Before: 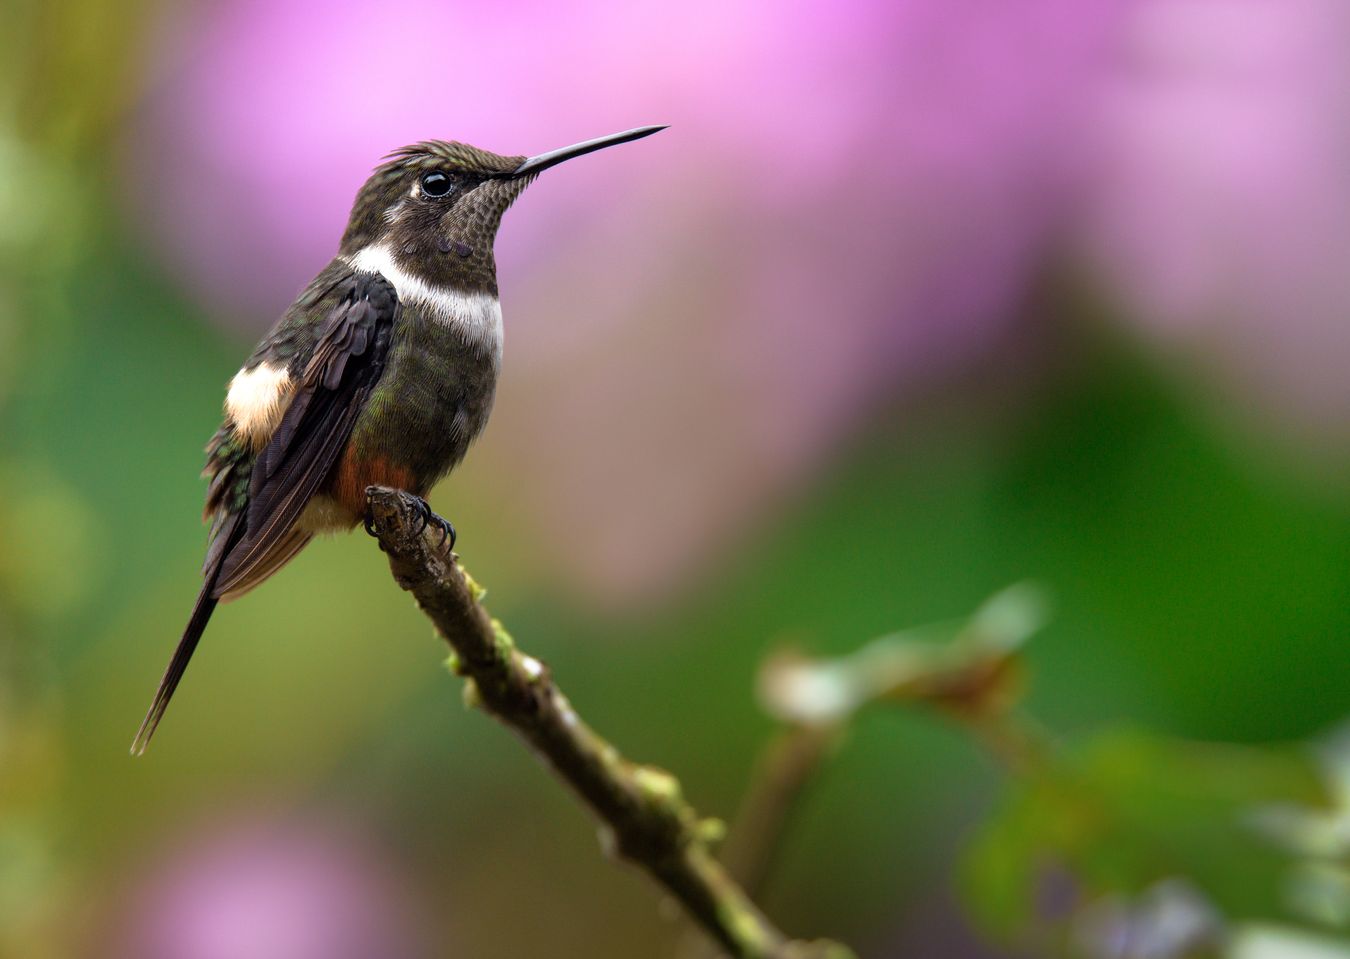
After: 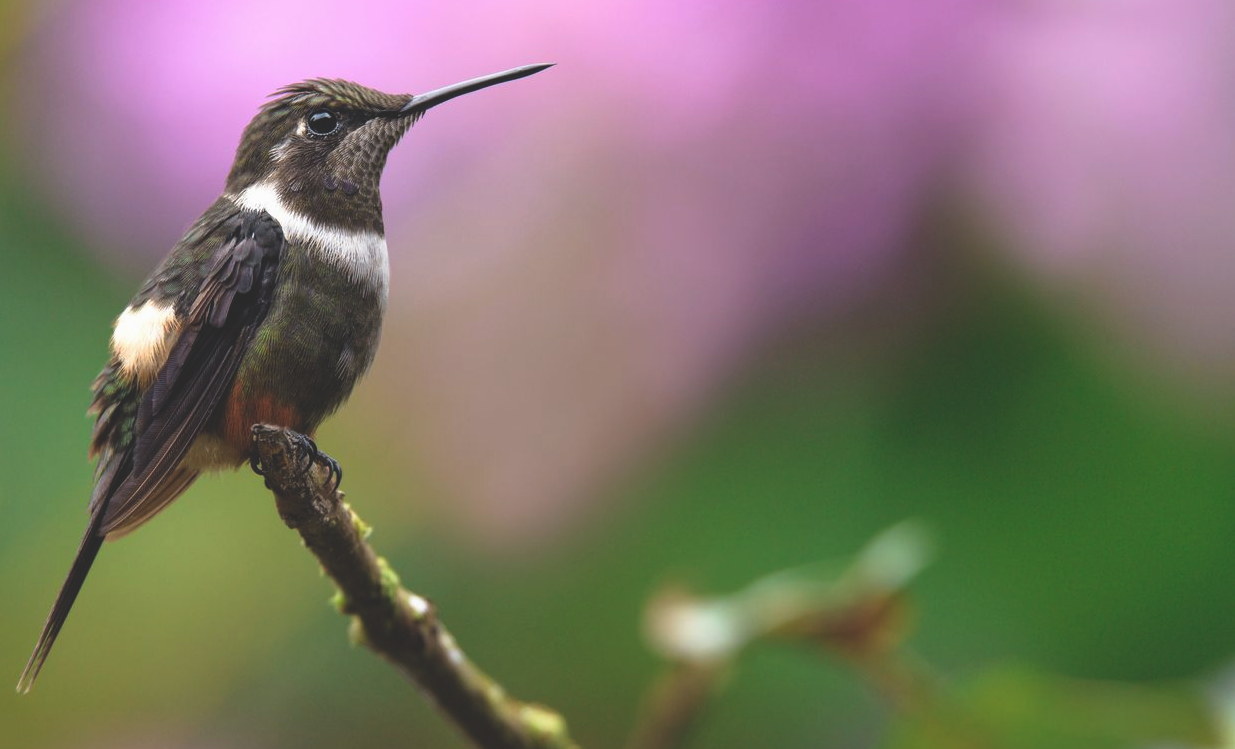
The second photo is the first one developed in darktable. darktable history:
crop: left 8.49%, top 6.556%, bottom 15.249%
exposure: black level correction -0.023, exposure -0.034 EV, compensate highlight preservation false
